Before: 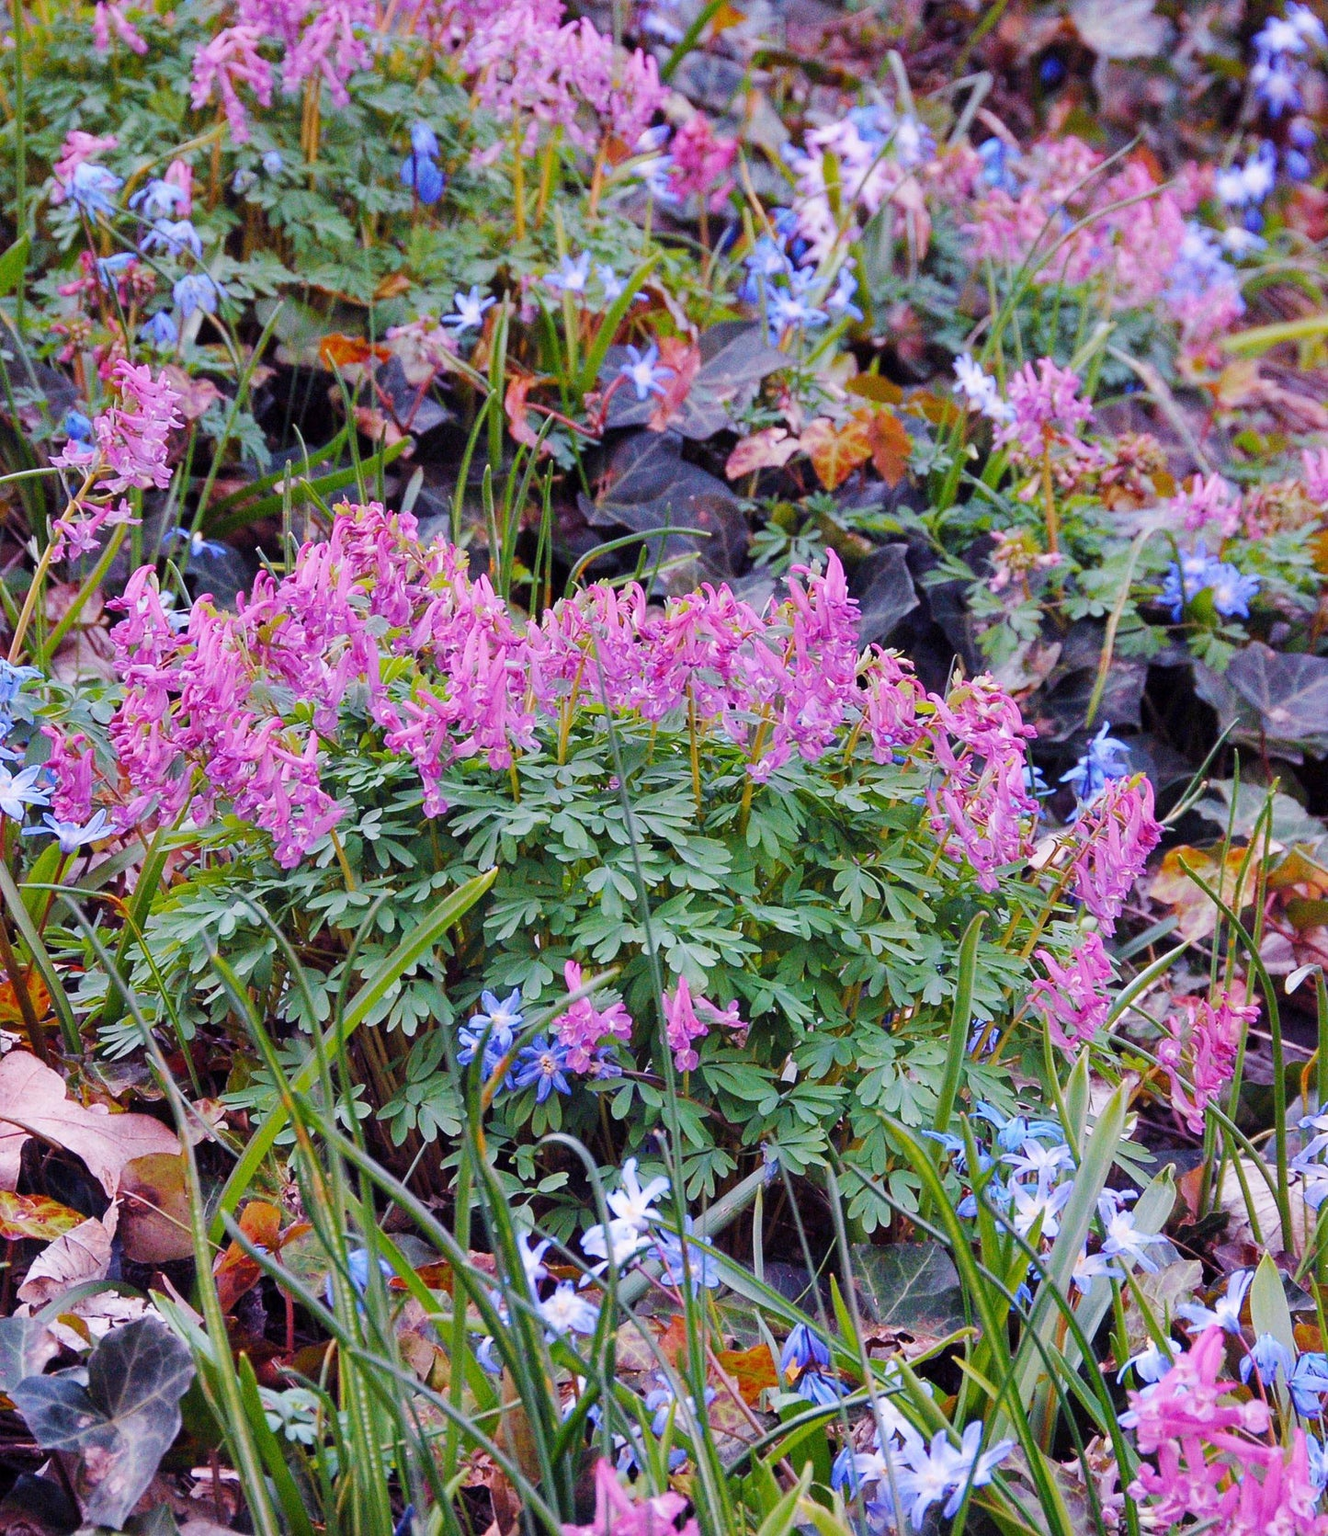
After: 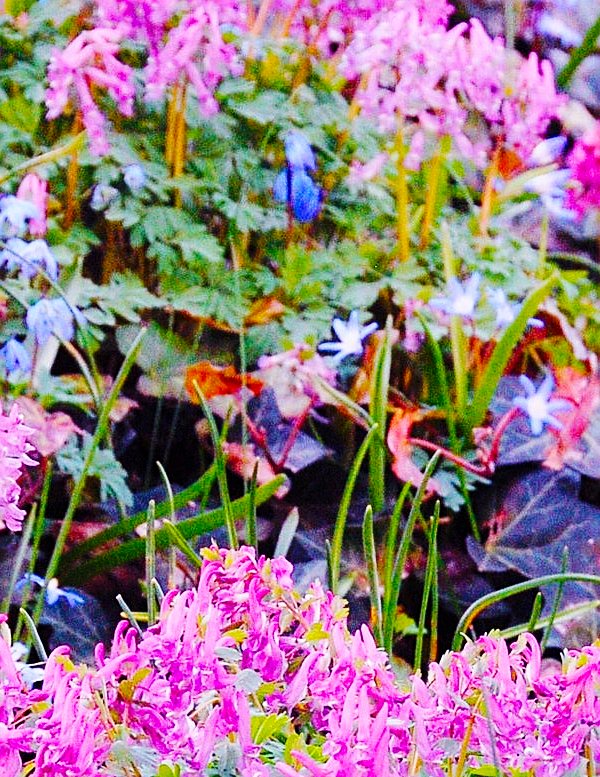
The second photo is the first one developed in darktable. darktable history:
sharpen: on, module defaults
base curve: curves: ch0 [(0, 0) (0.036, 0.025) (0.121, 0.166) (0.206, 0.329) (0.605, 0.79) (1, 1)], exposure shift 0.01, preserve colors none
crop and rotate: left 11.213%, top 0.086%, right 47.213%, bottom 53.365%
color balance rgb: power › hue 72.5°, perceptual saturation grading › global saturation 25.658%
